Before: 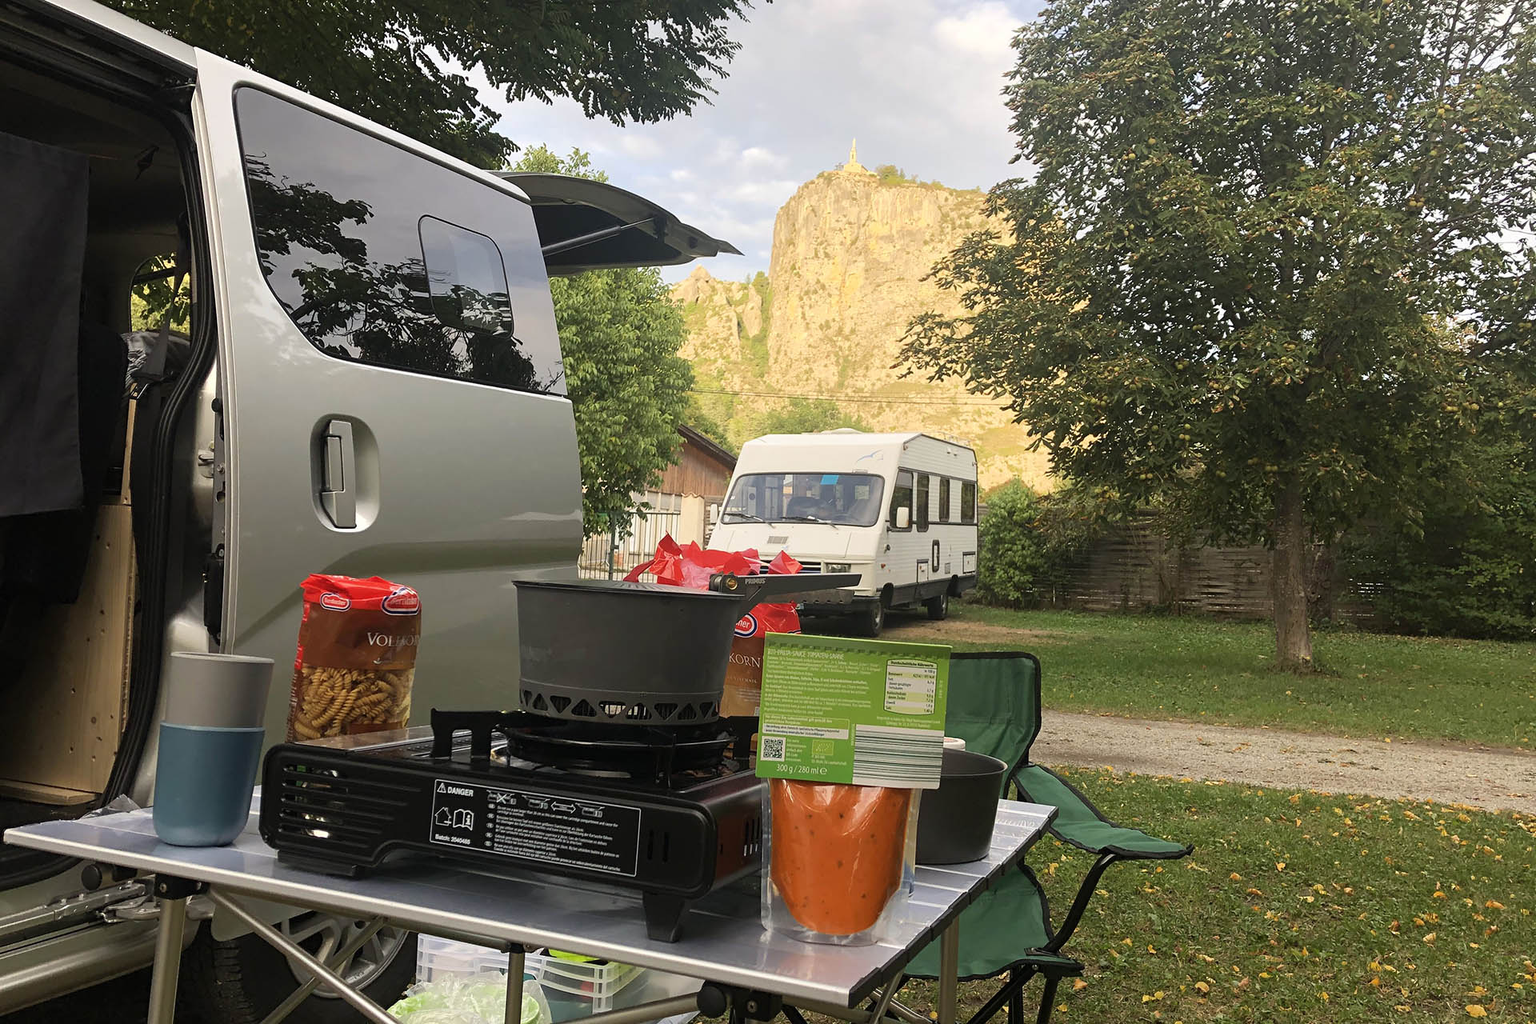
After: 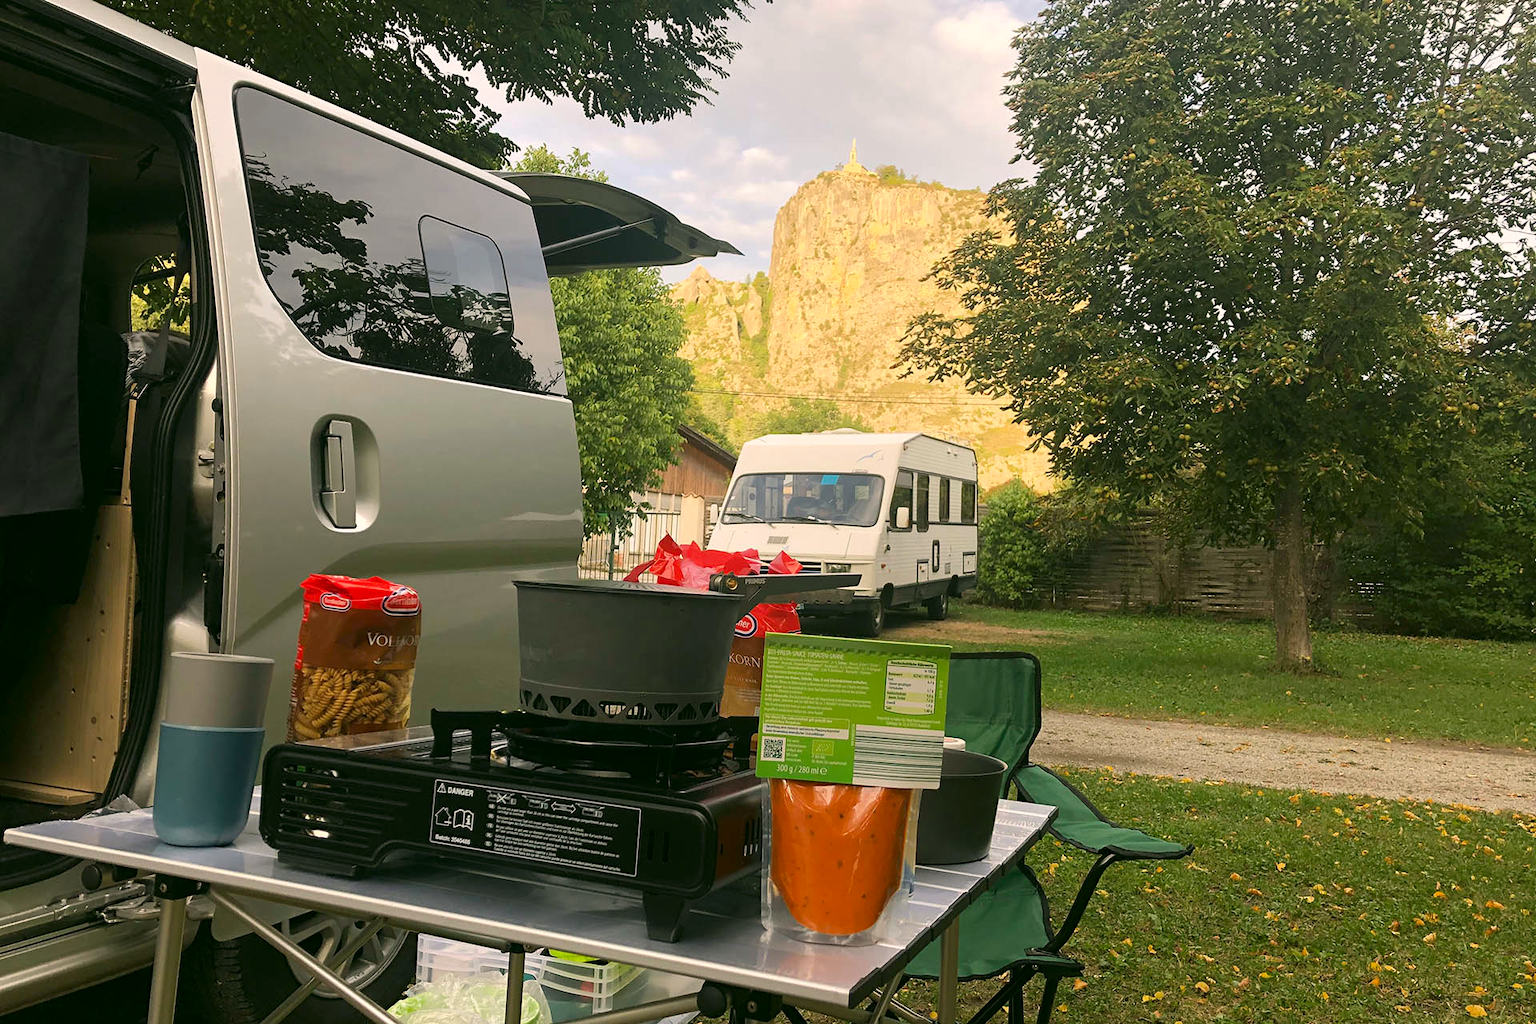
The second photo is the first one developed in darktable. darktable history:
color correction: highlights a* 4.36, highlights b* 4.95, shadows a* -7.14, shadows b* 4.85
